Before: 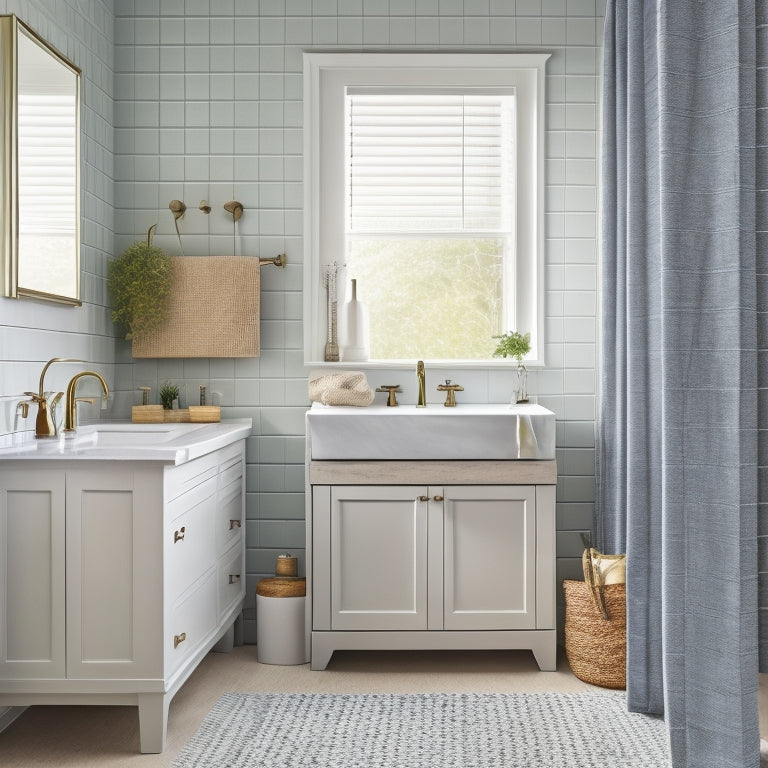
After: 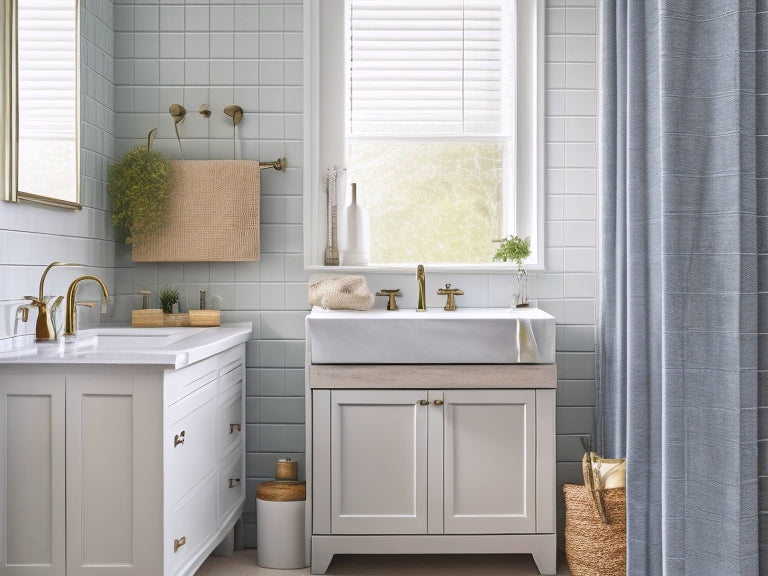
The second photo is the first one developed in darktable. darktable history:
white balance: red 1.009, blue 1.027
crop and rotate: top 12.5%, bottom 12.5%
